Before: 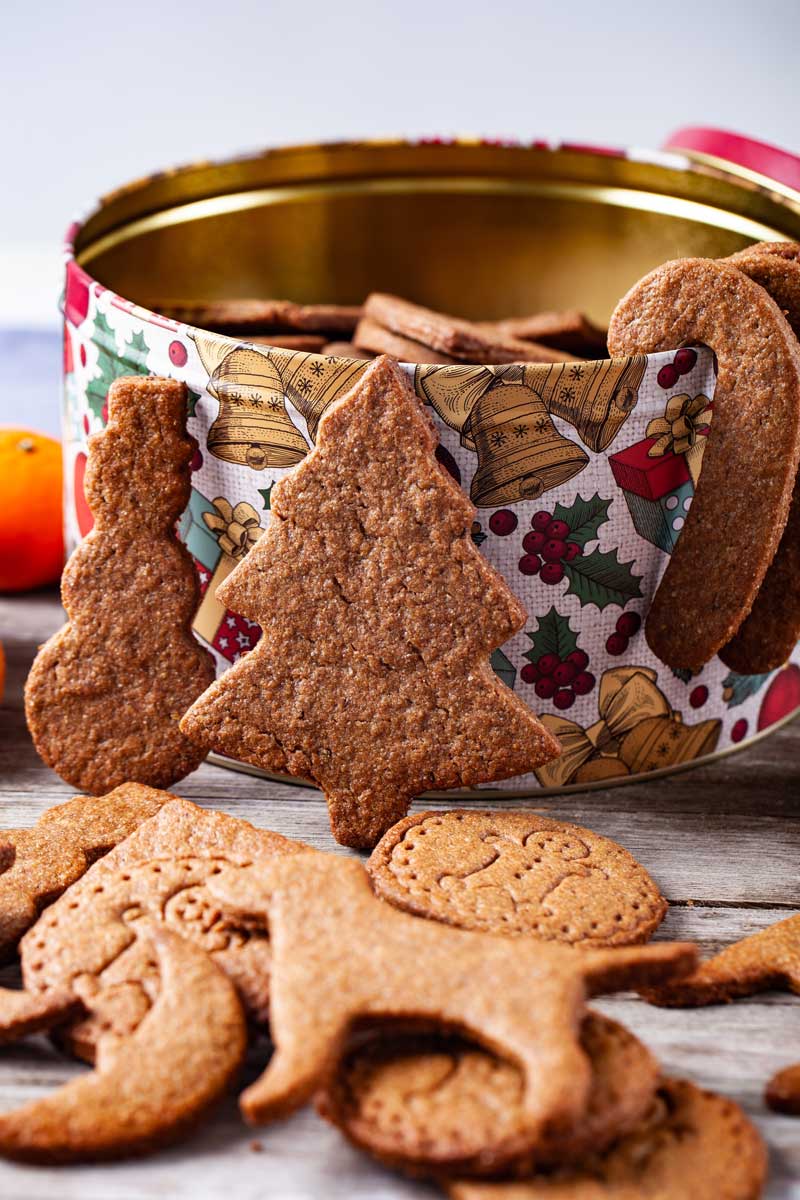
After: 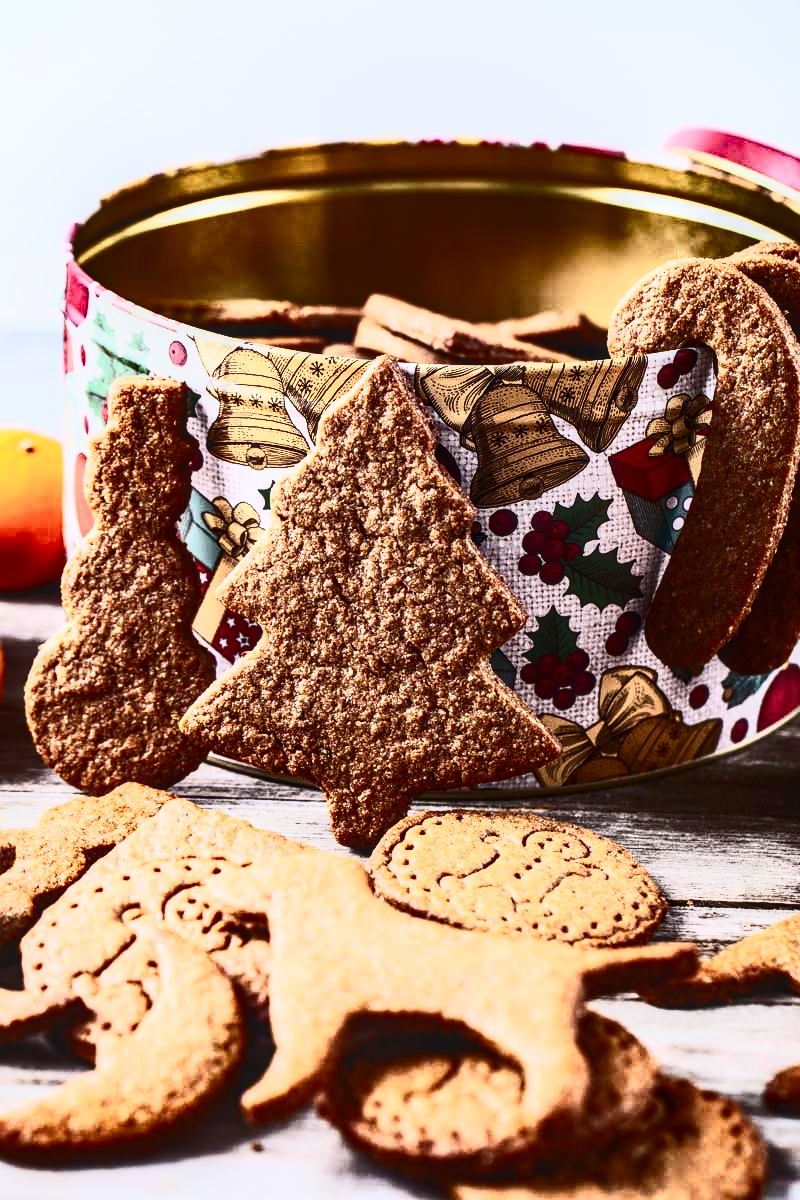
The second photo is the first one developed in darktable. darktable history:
shadows and highlights: shadows 37.27, highlights -28.18, soften with gaussian
white balance: red 0.974, blue 1.044
contrast brightness saturation: contrast 0.93, brightness 0.2
local contrast: on, module defaults
color correction: highlights b* 3
